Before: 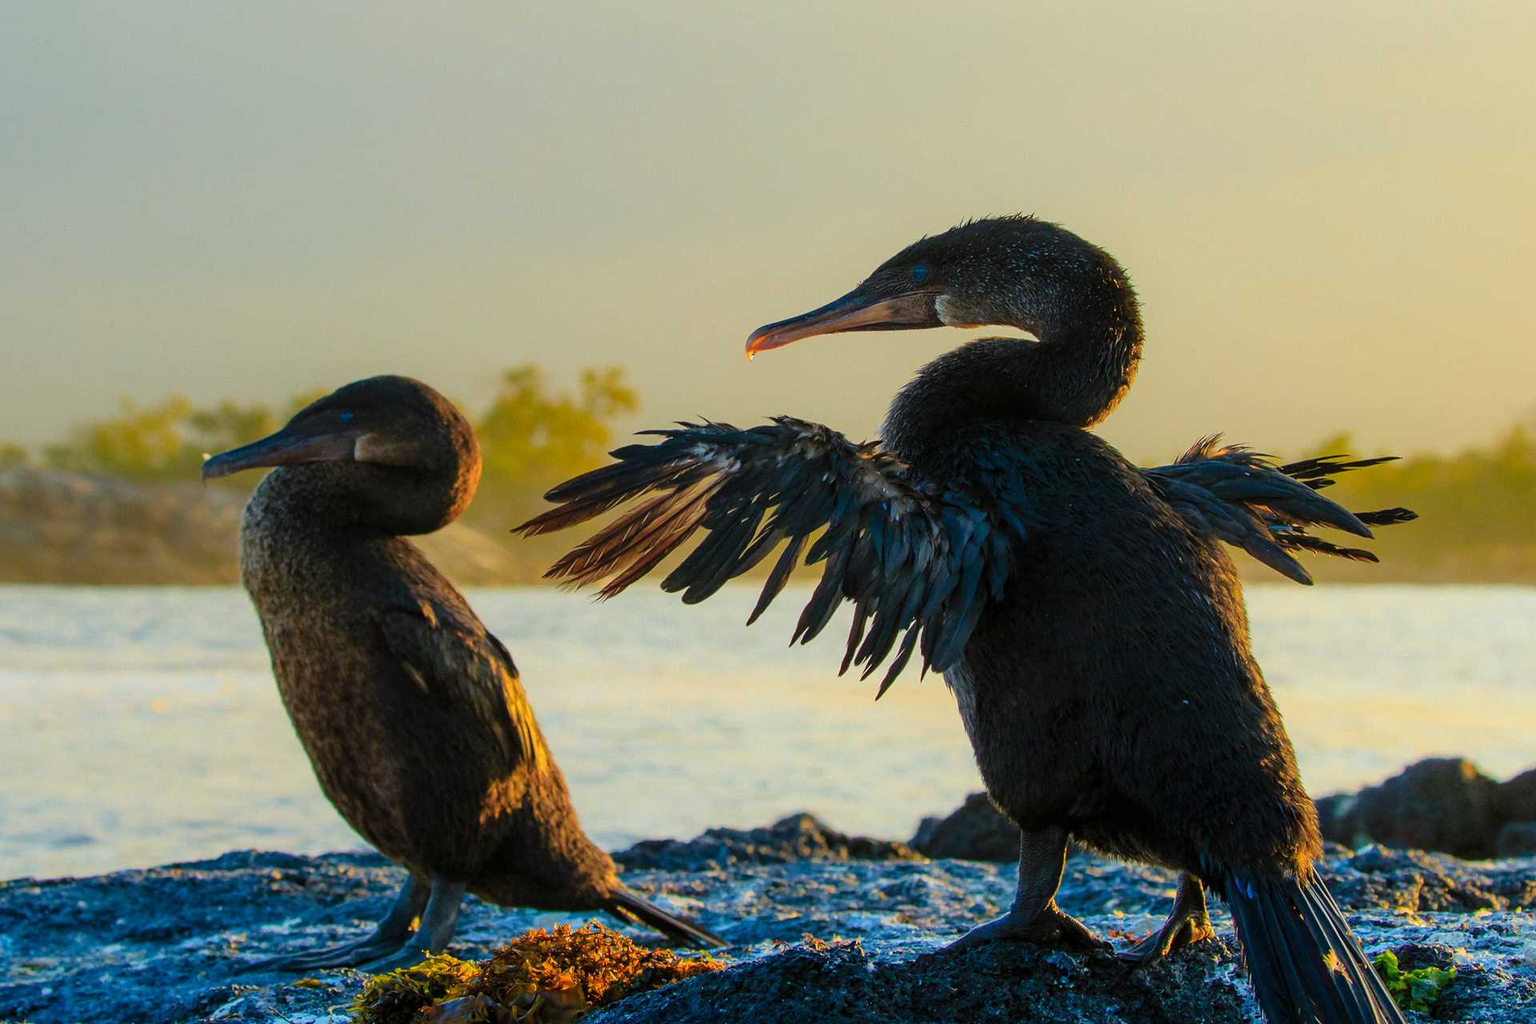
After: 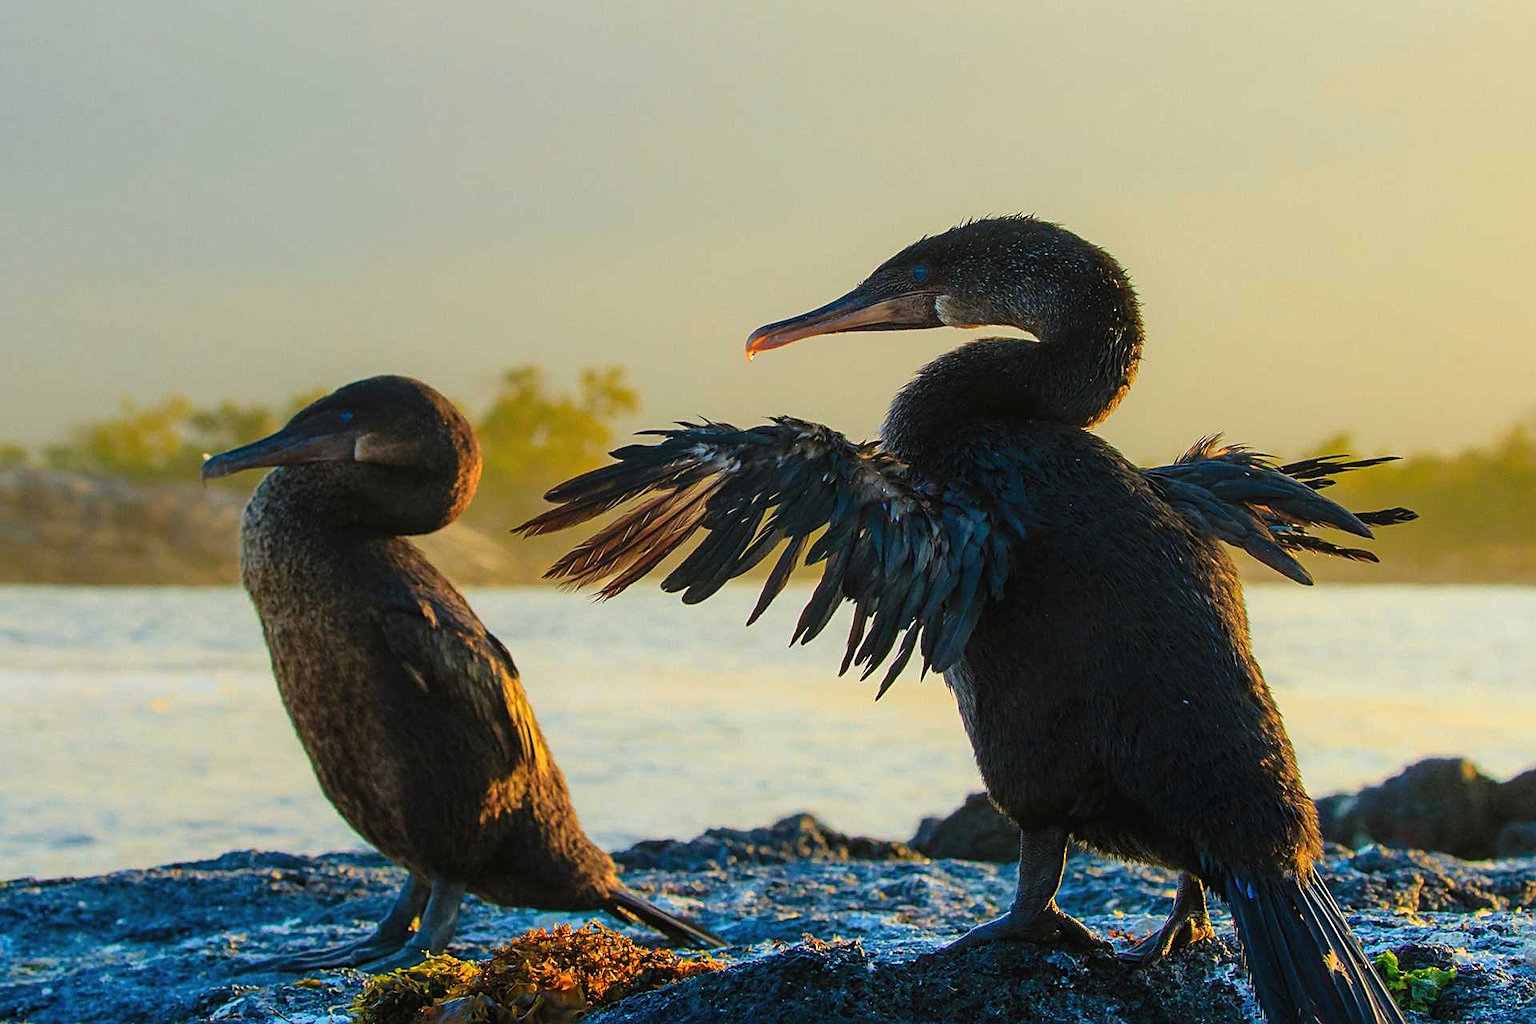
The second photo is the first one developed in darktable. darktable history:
sharpen: on, module defaults
exposure: black level correction -0.003, exposure 0.04 EV, compensate highlight preservation false
